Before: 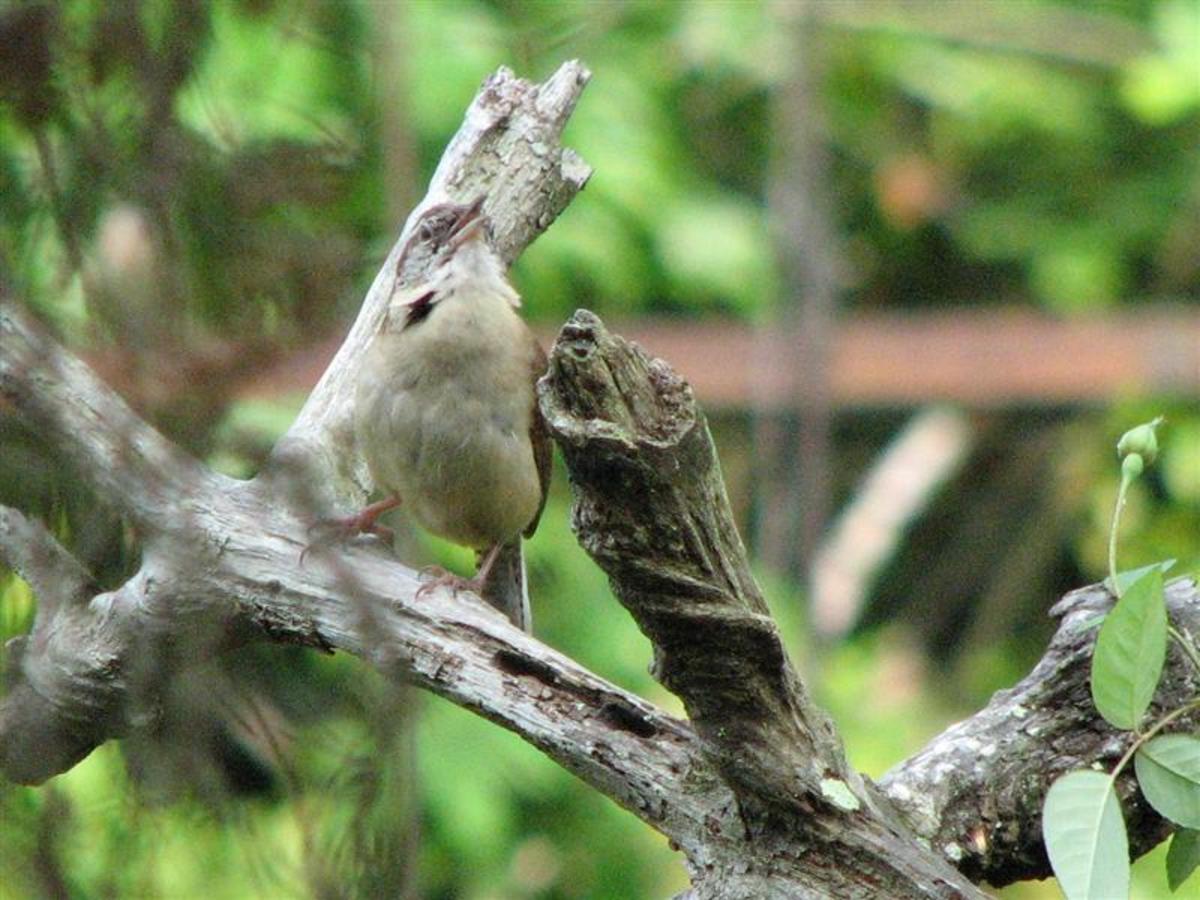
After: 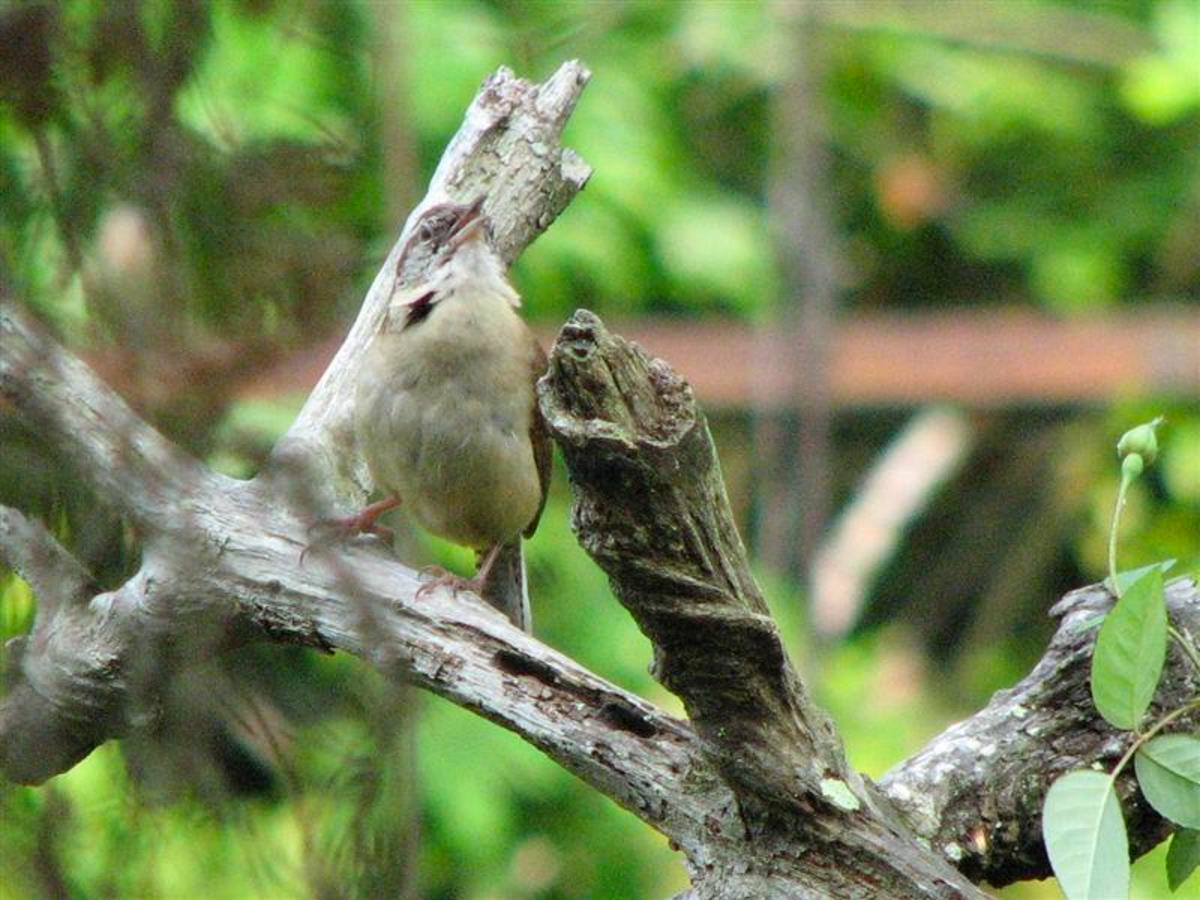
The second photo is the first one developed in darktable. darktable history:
contrast brightness saturation: contrast 0.043, saturation 0.161
